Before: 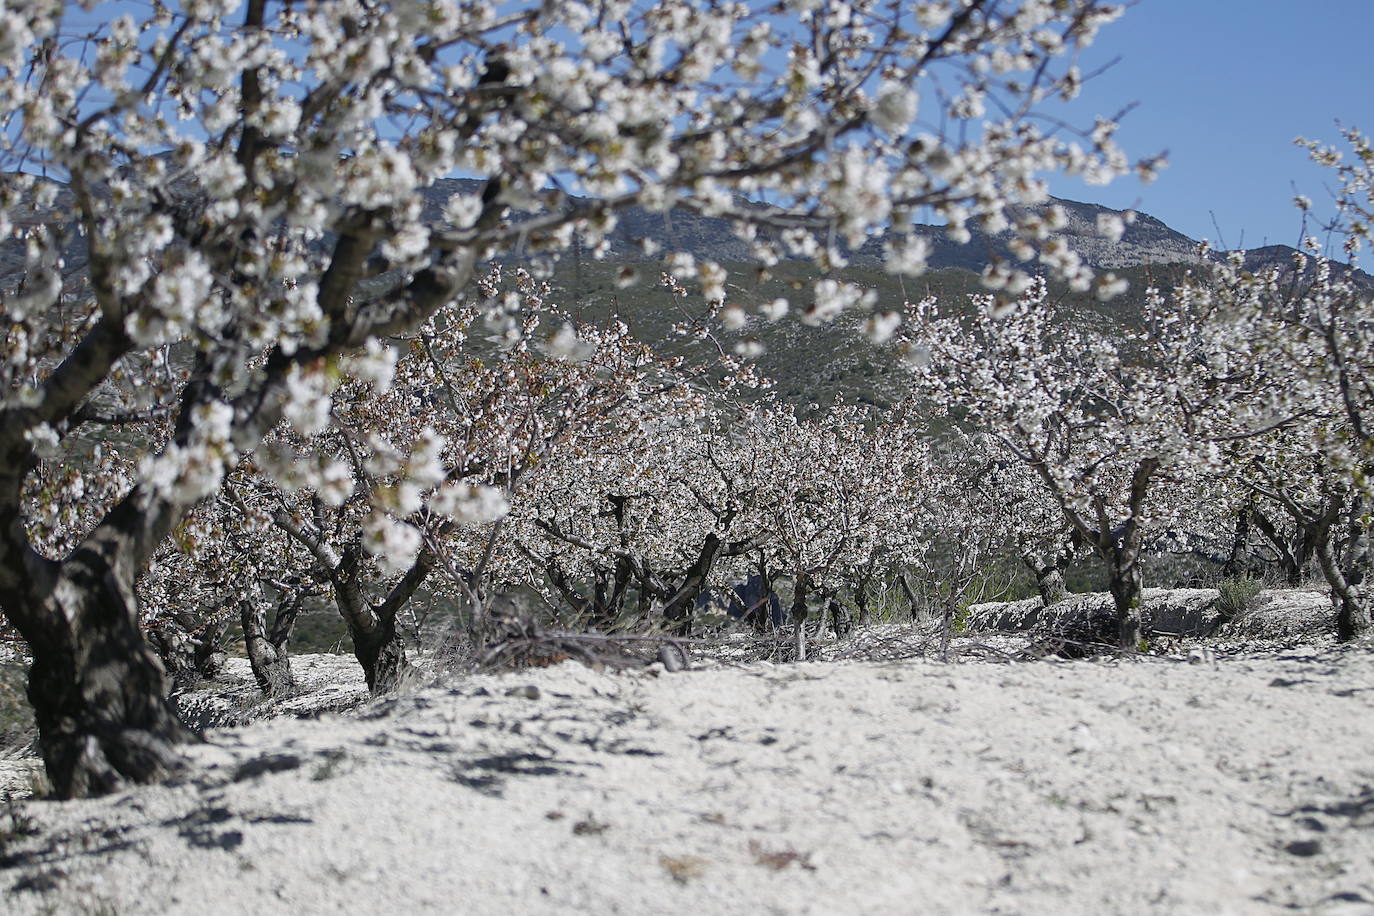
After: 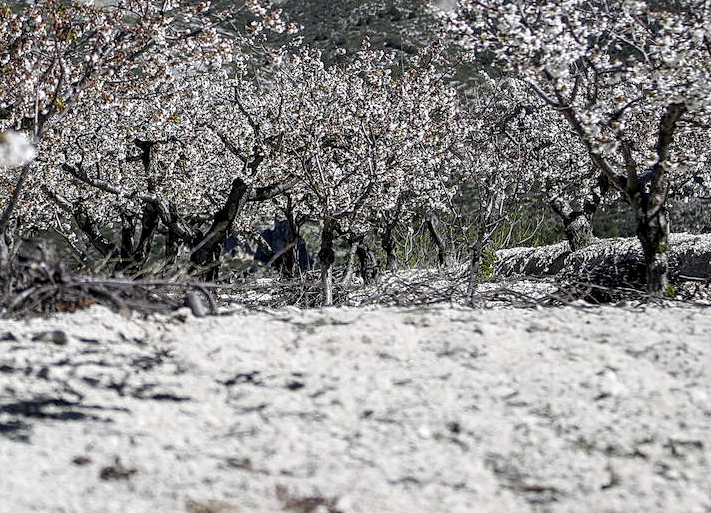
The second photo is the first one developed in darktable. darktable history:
base curve: exposure shift 0, preserve colors none
local contrast: highlights 60%, shadows 60%, detail 160%
crop: left 34.479%, top 38.822%, right 13.718%, bottom 5.172%
